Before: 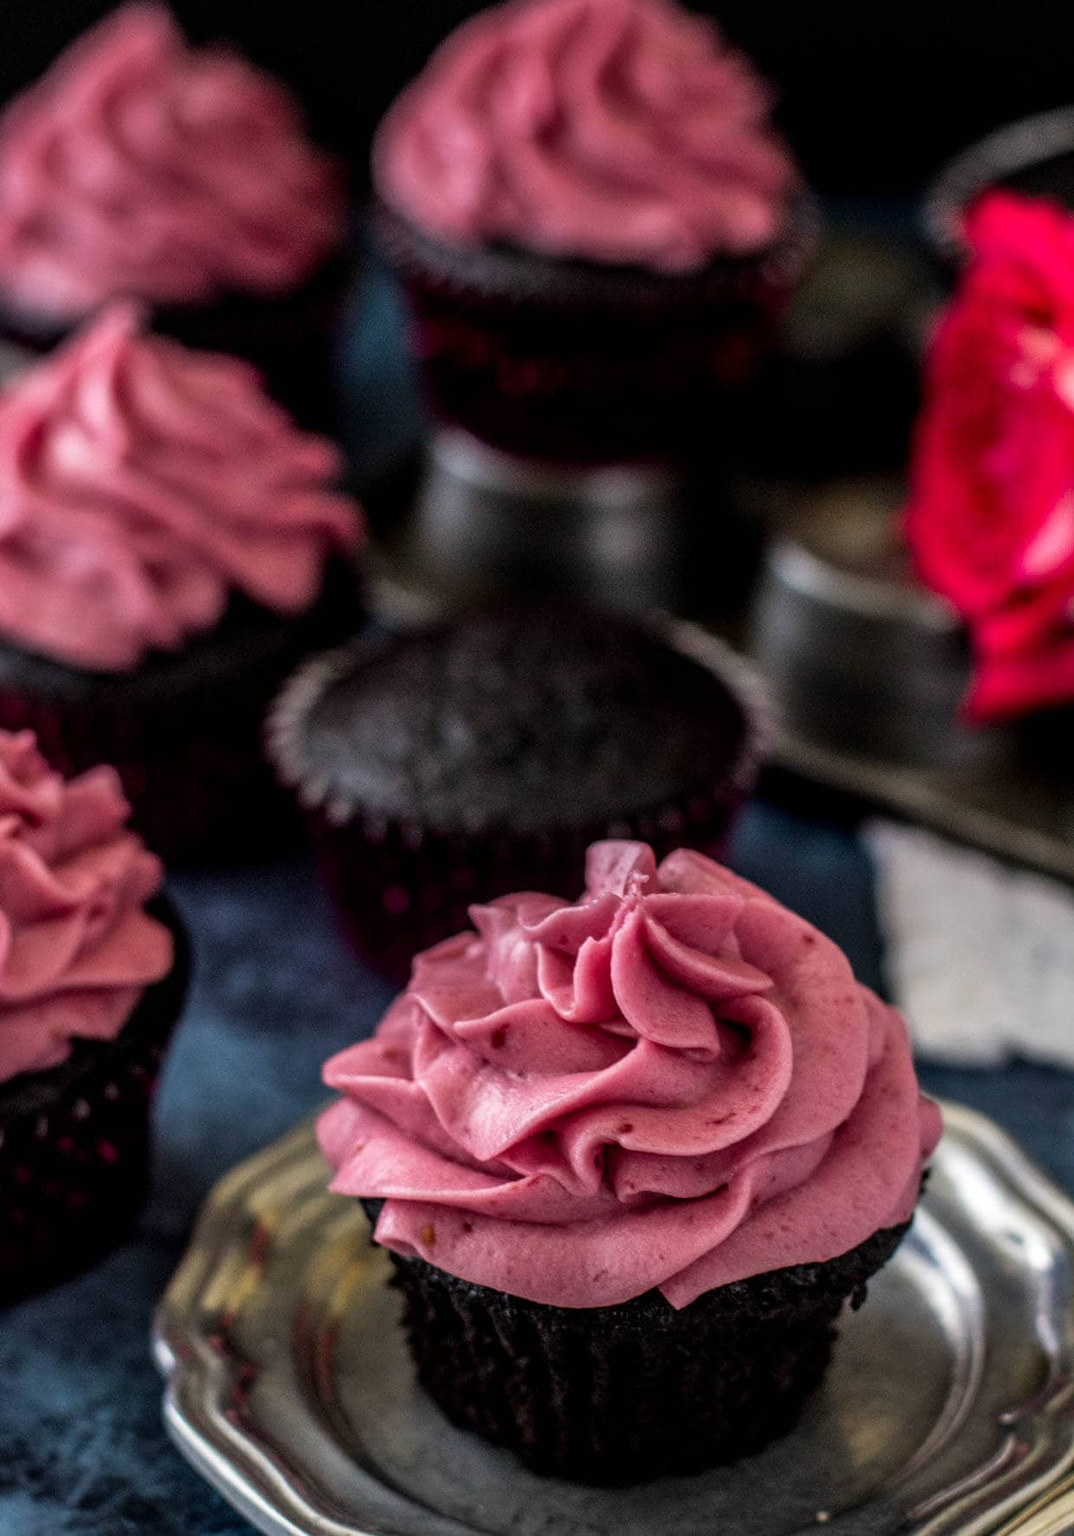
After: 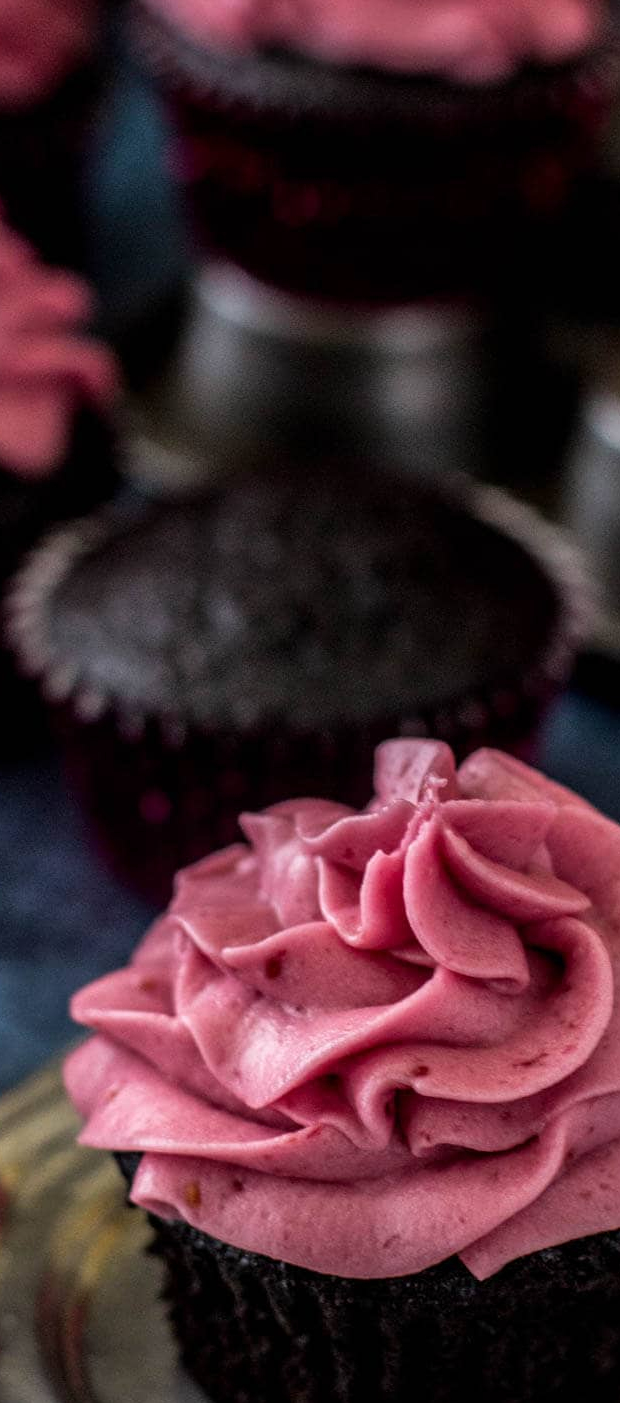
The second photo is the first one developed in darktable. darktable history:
crop and rotate: angle 0.023°, left 24.401%, top 13.06%, right 25.569%, bottom 7.755%
